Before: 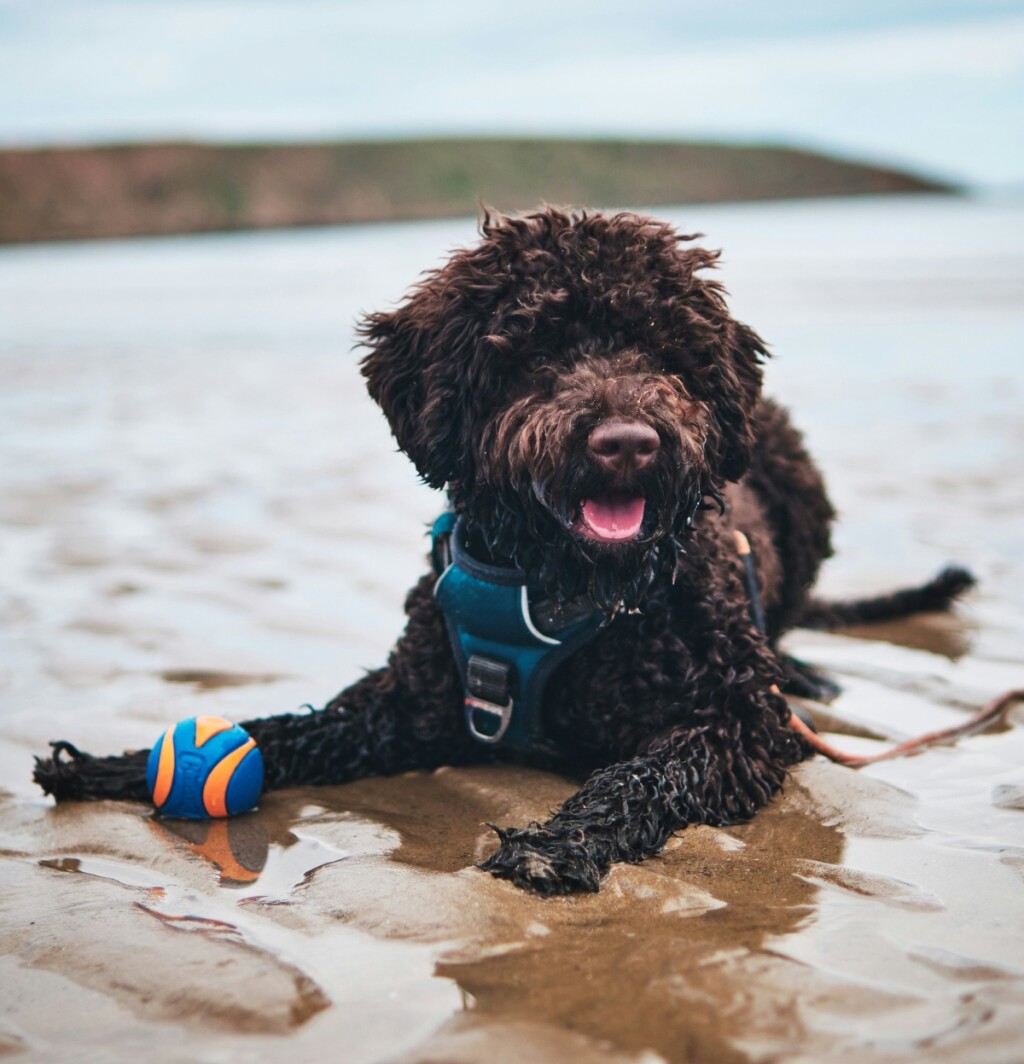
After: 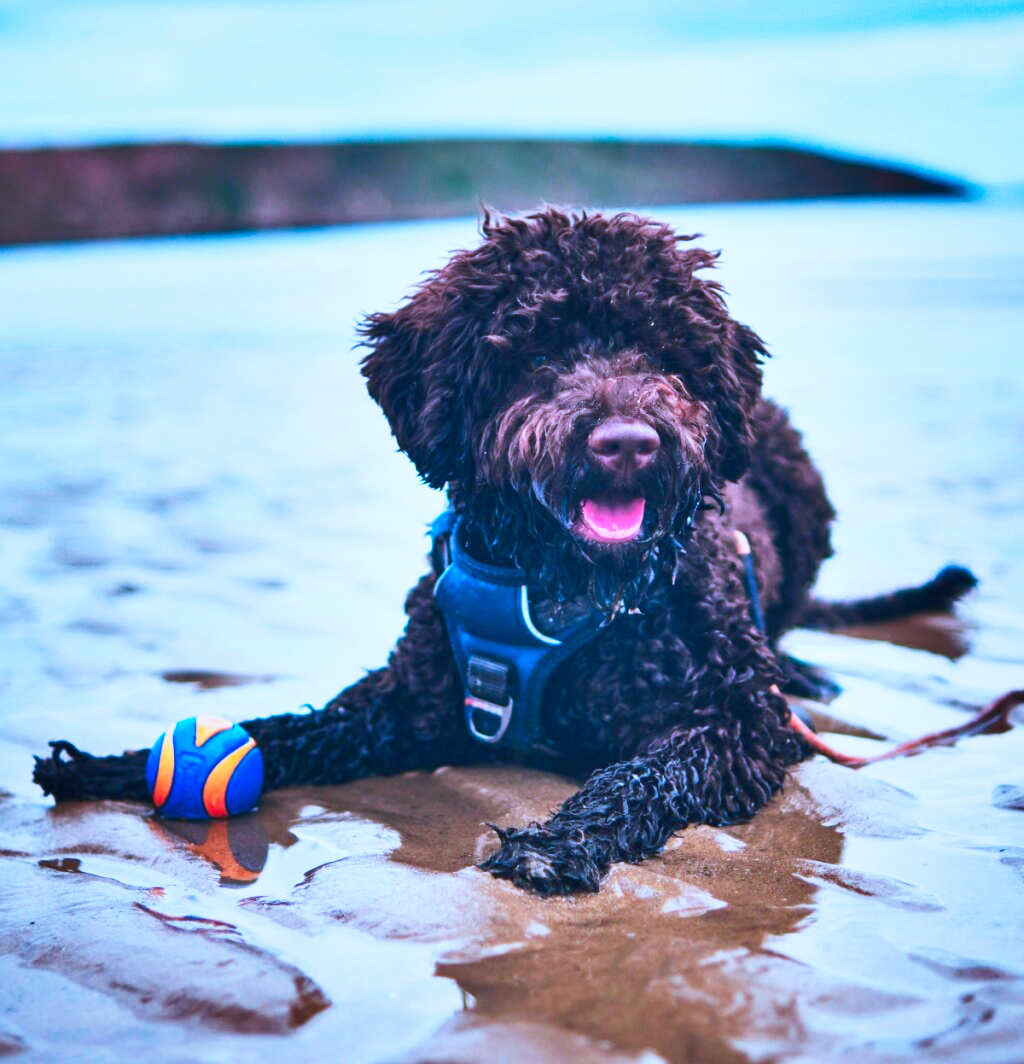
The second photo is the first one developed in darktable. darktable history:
shadows and highlights: shadows 75, highlights -60.85, soften with gaussian
base curve: curves: ch0 [(0, 0) (0.579, 0.807) (1, 1)], preserve colors none
tone equalizer: on, module defaults
contrast brightness saturation: saturation 0.5
color calibration: illuminant as shot in camera, adaptation linear Bradford (ICC v4), x 0.406, y 0.405, temperature 3570.35 K, saturation algorithm version 1 (2020)
